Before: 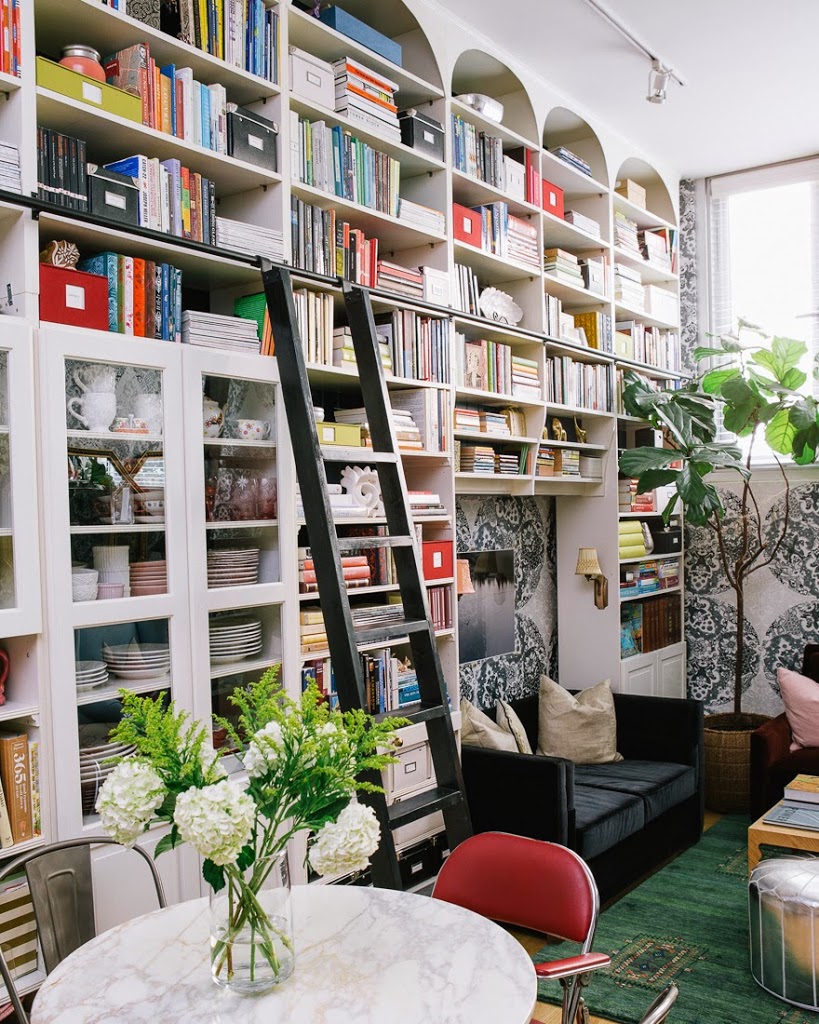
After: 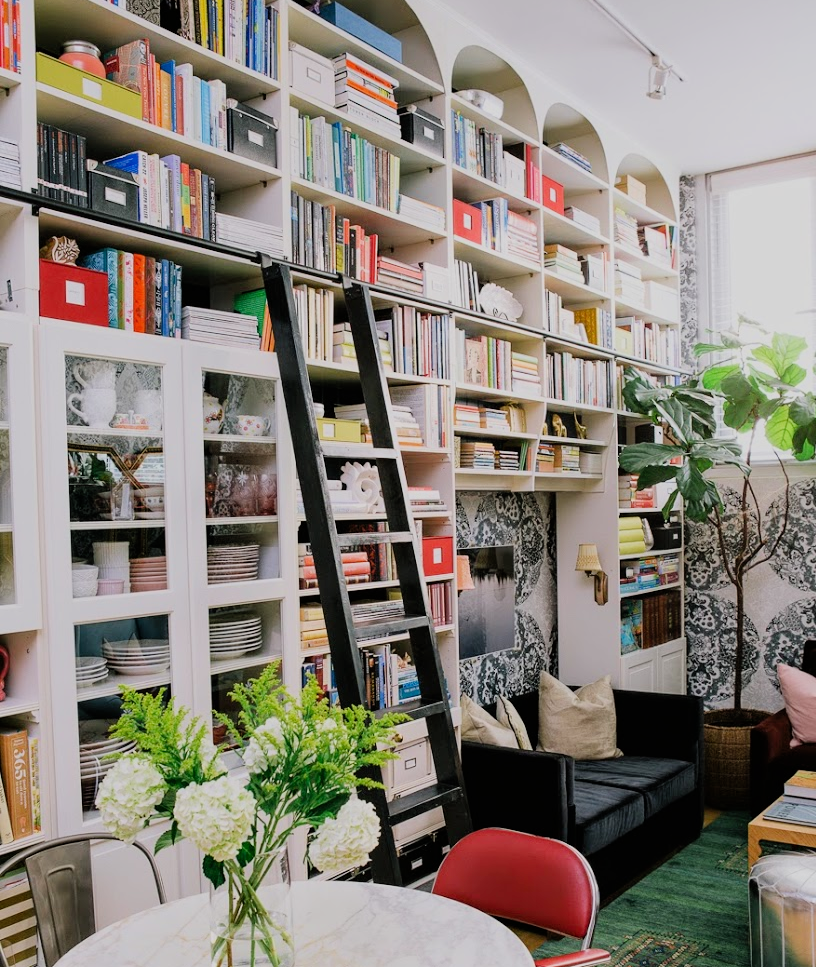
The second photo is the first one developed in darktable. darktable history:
filmic rgb: black relative exposure -7.65 EV, white relative exposure 4.56 EV, hardness 3.61, contrast 0.995, color science v6 (2022)
crop: top 0.452%, right 0.26%, bottom 5.1%
levels: levels [0, 0.478, 1]
